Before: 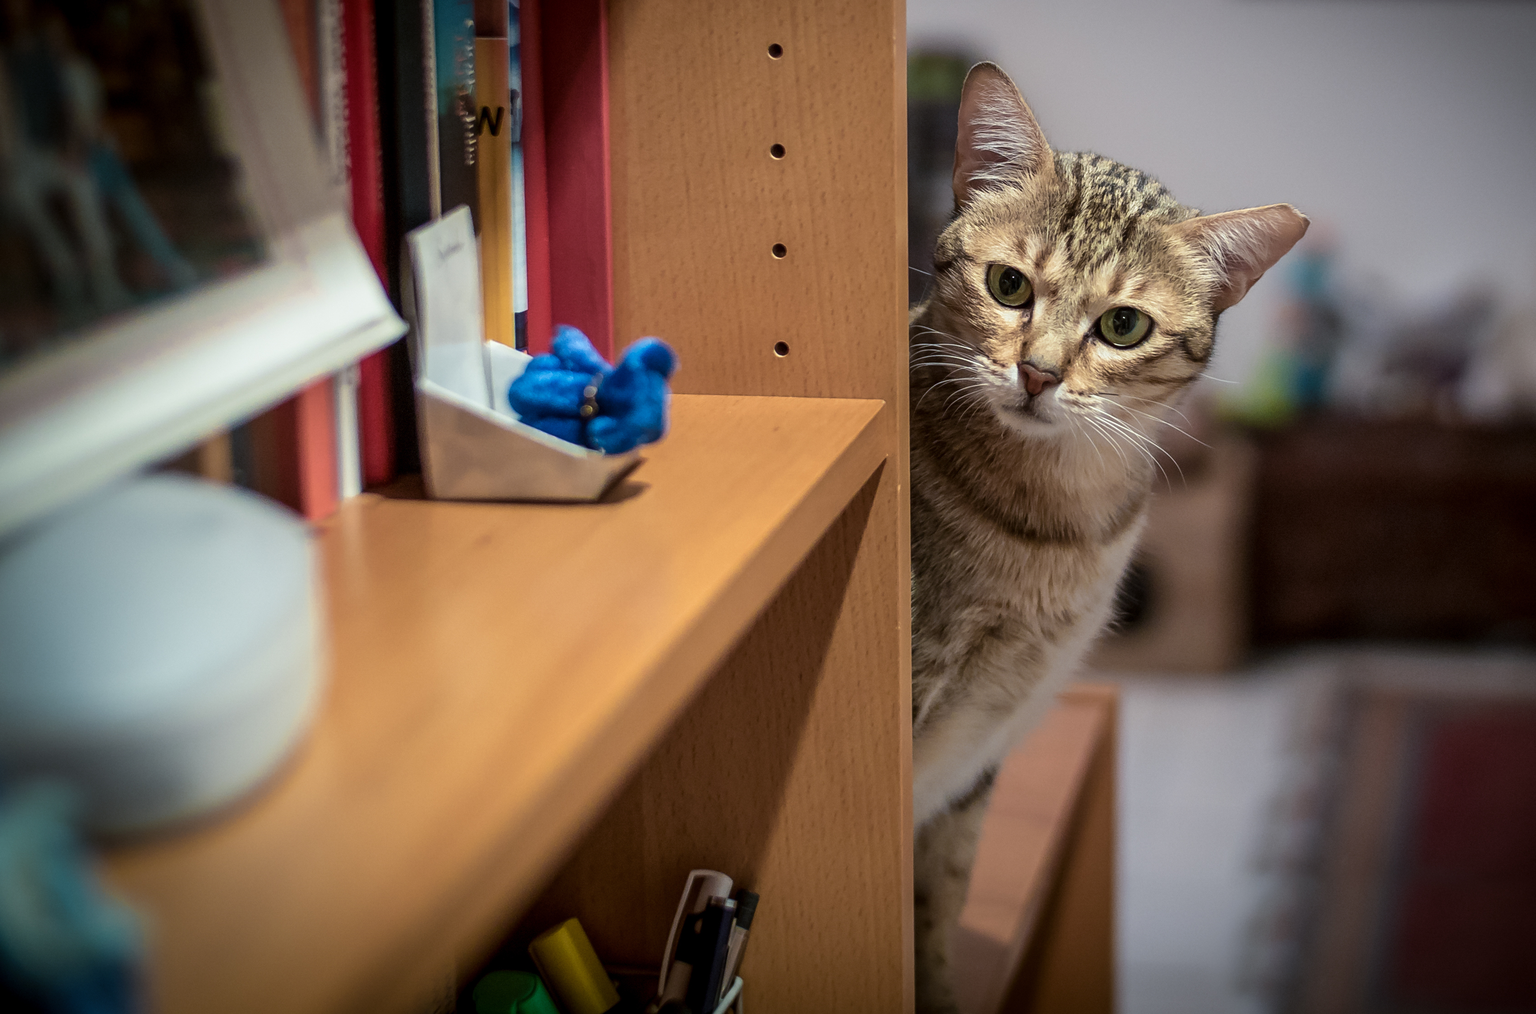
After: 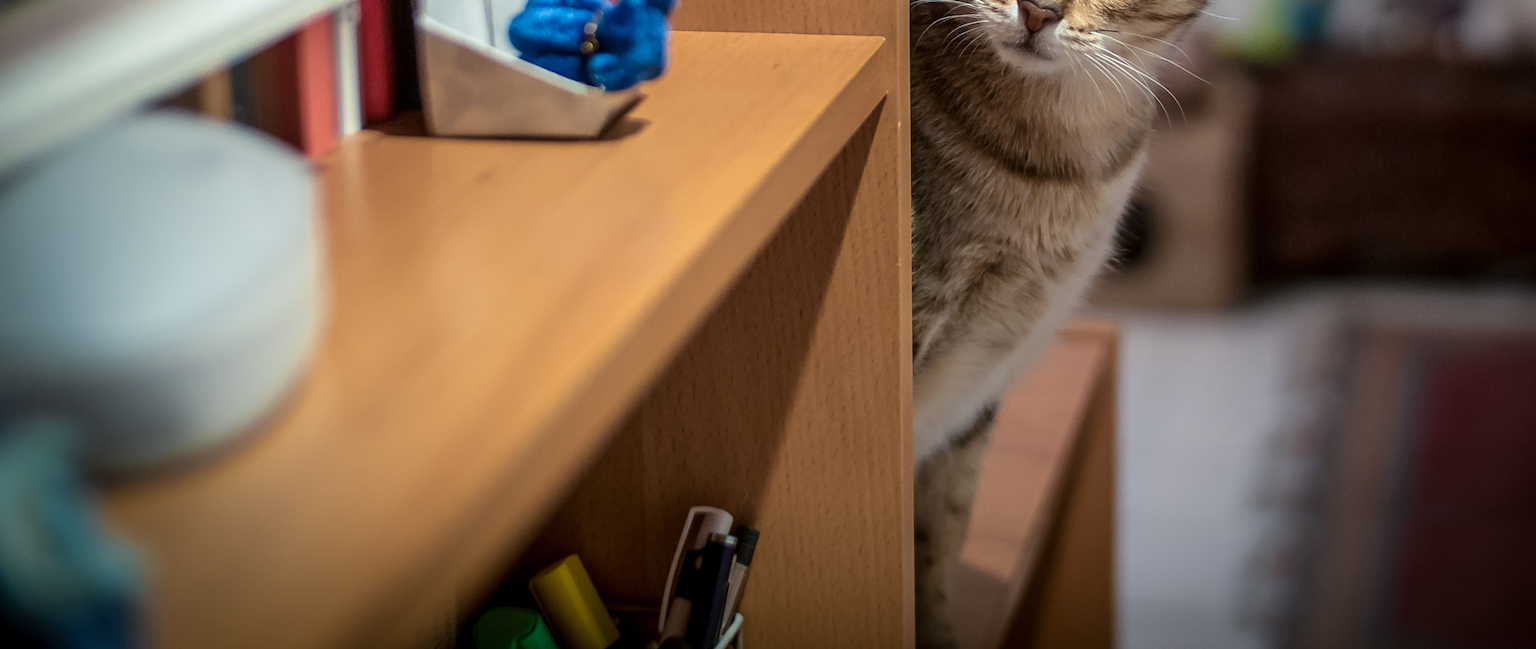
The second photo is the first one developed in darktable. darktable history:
crop and rotate: top 35.871%
